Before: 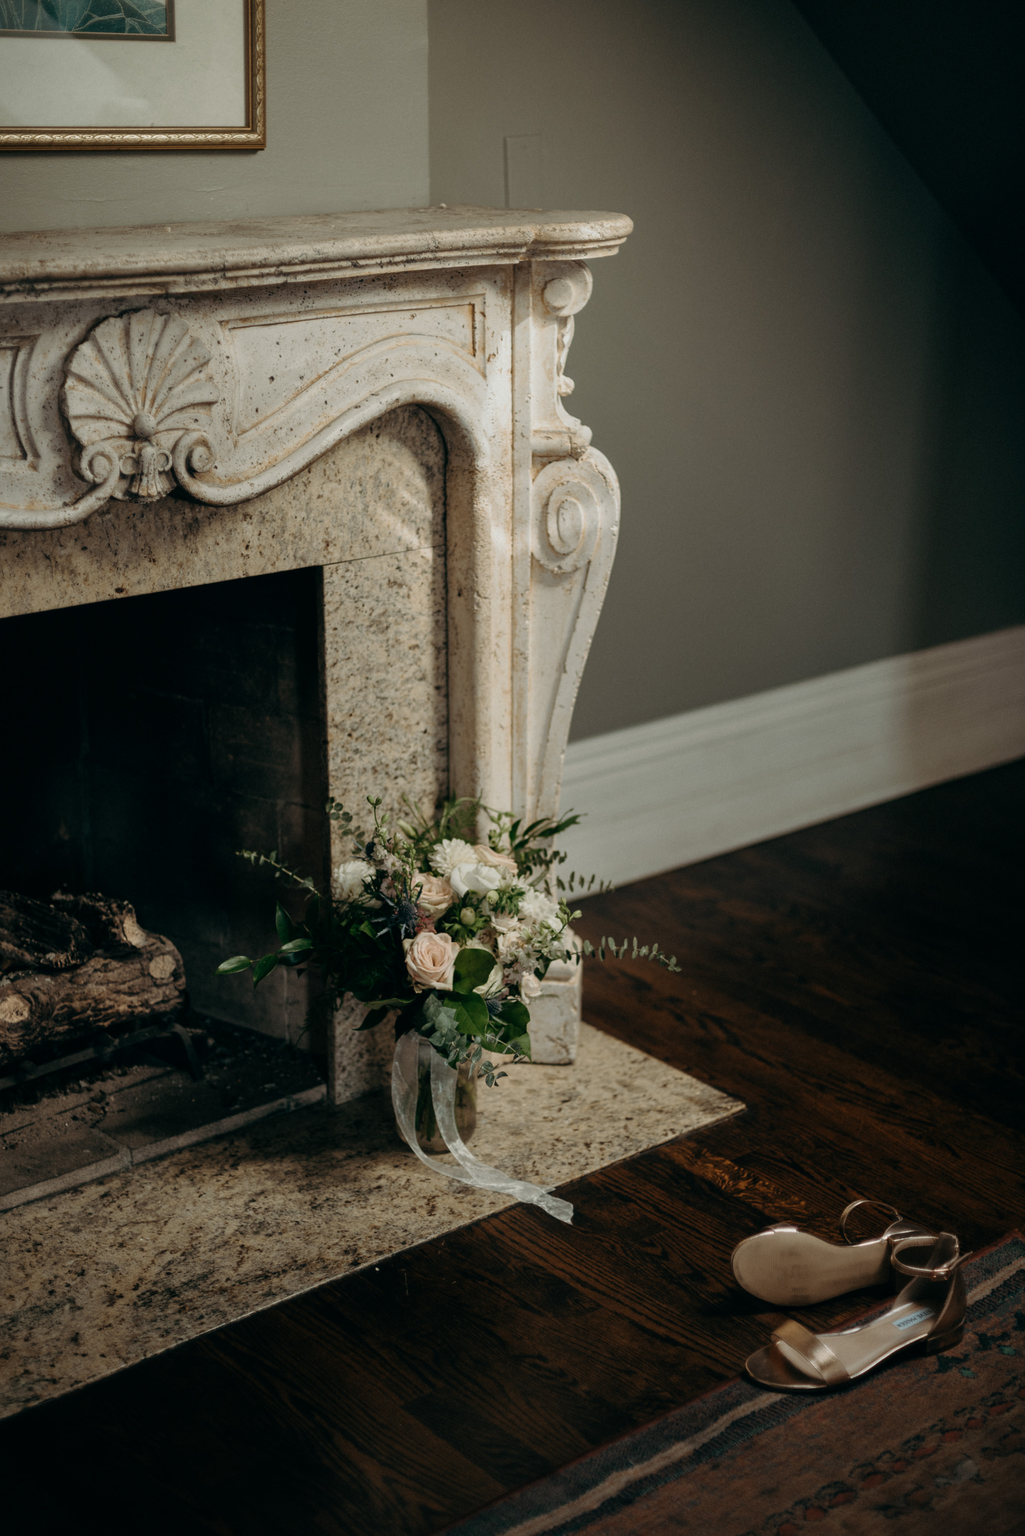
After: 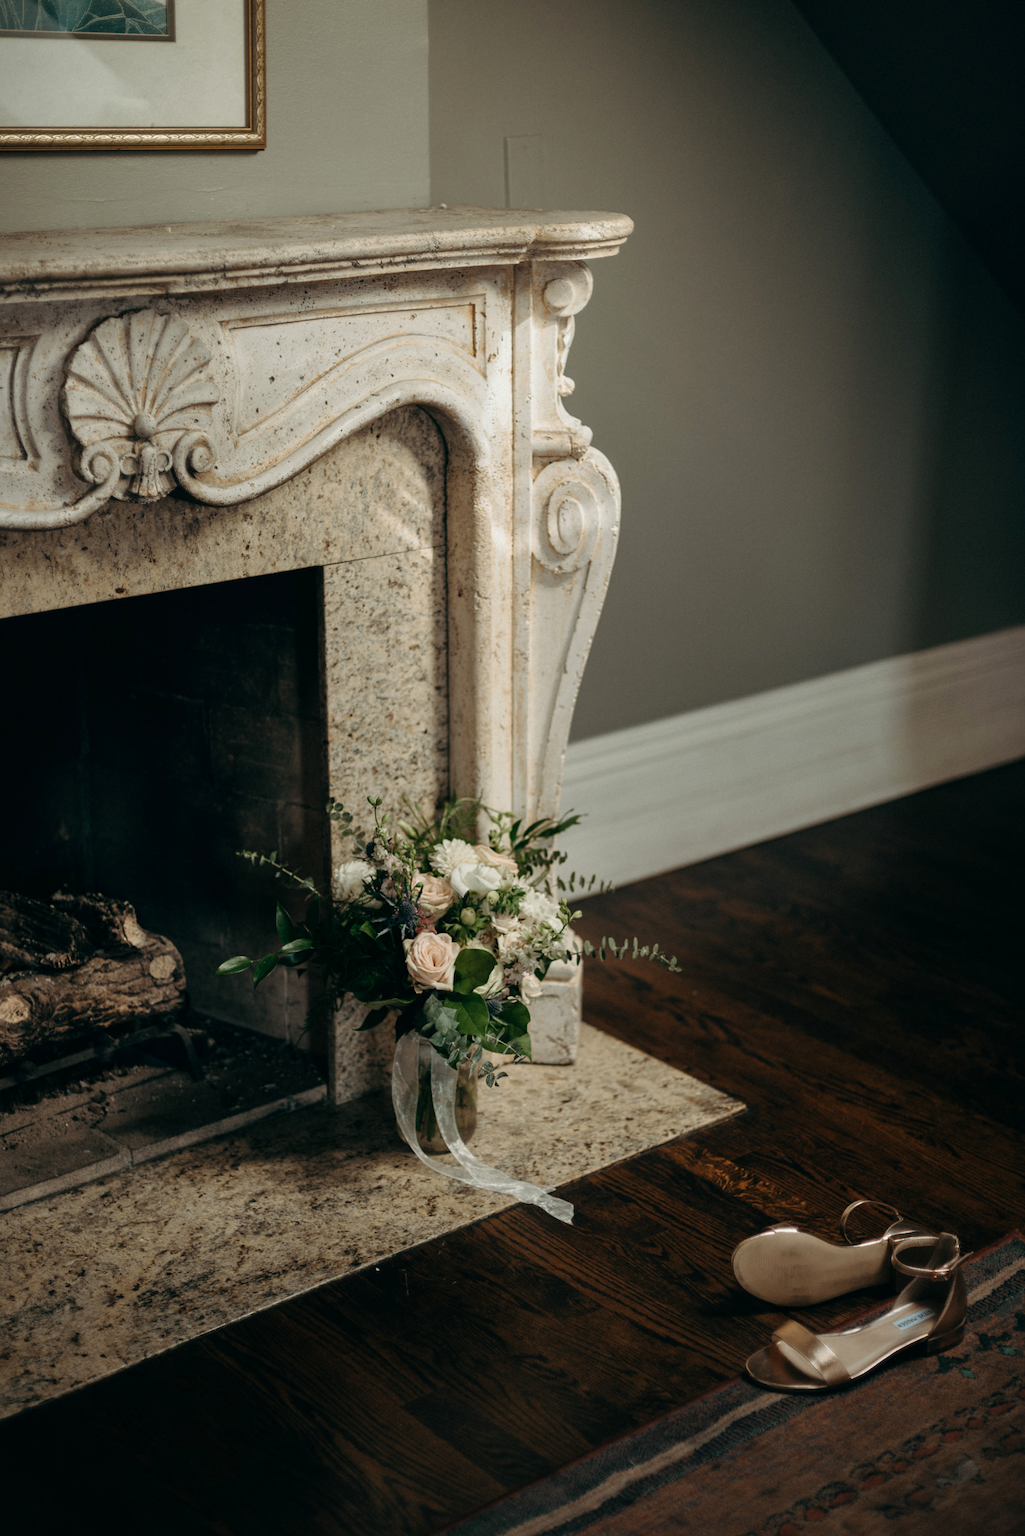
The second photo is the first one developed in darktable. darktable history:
exposure: exposure 0.24 EV, compensate exposure bias true, compensate highlight preservation false
